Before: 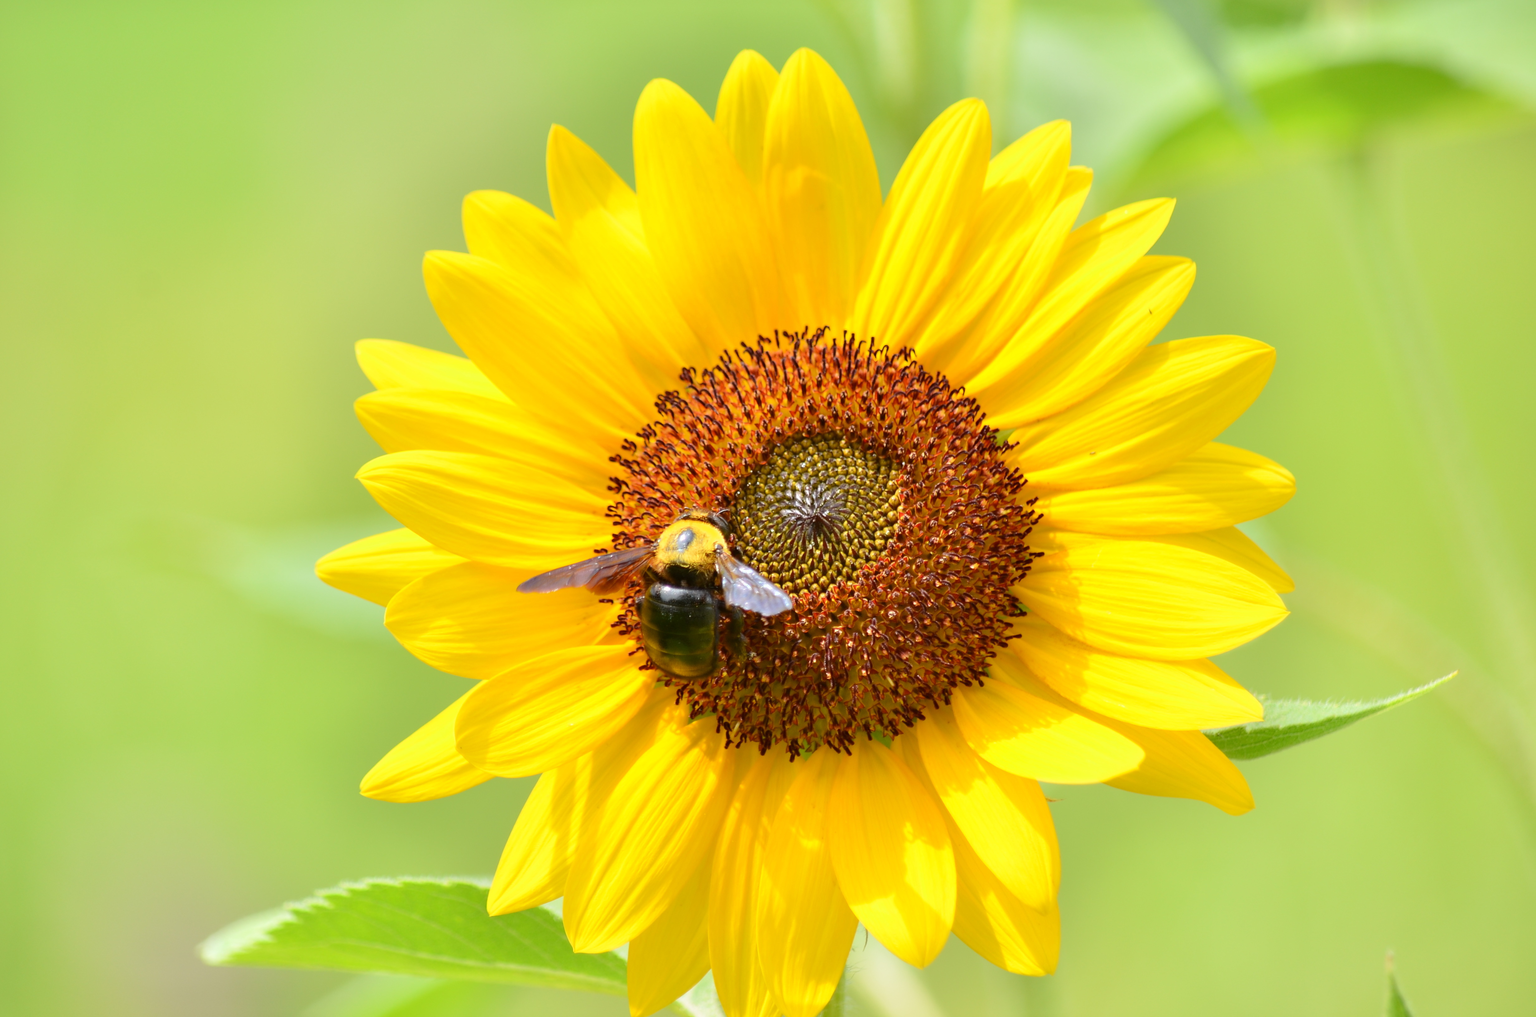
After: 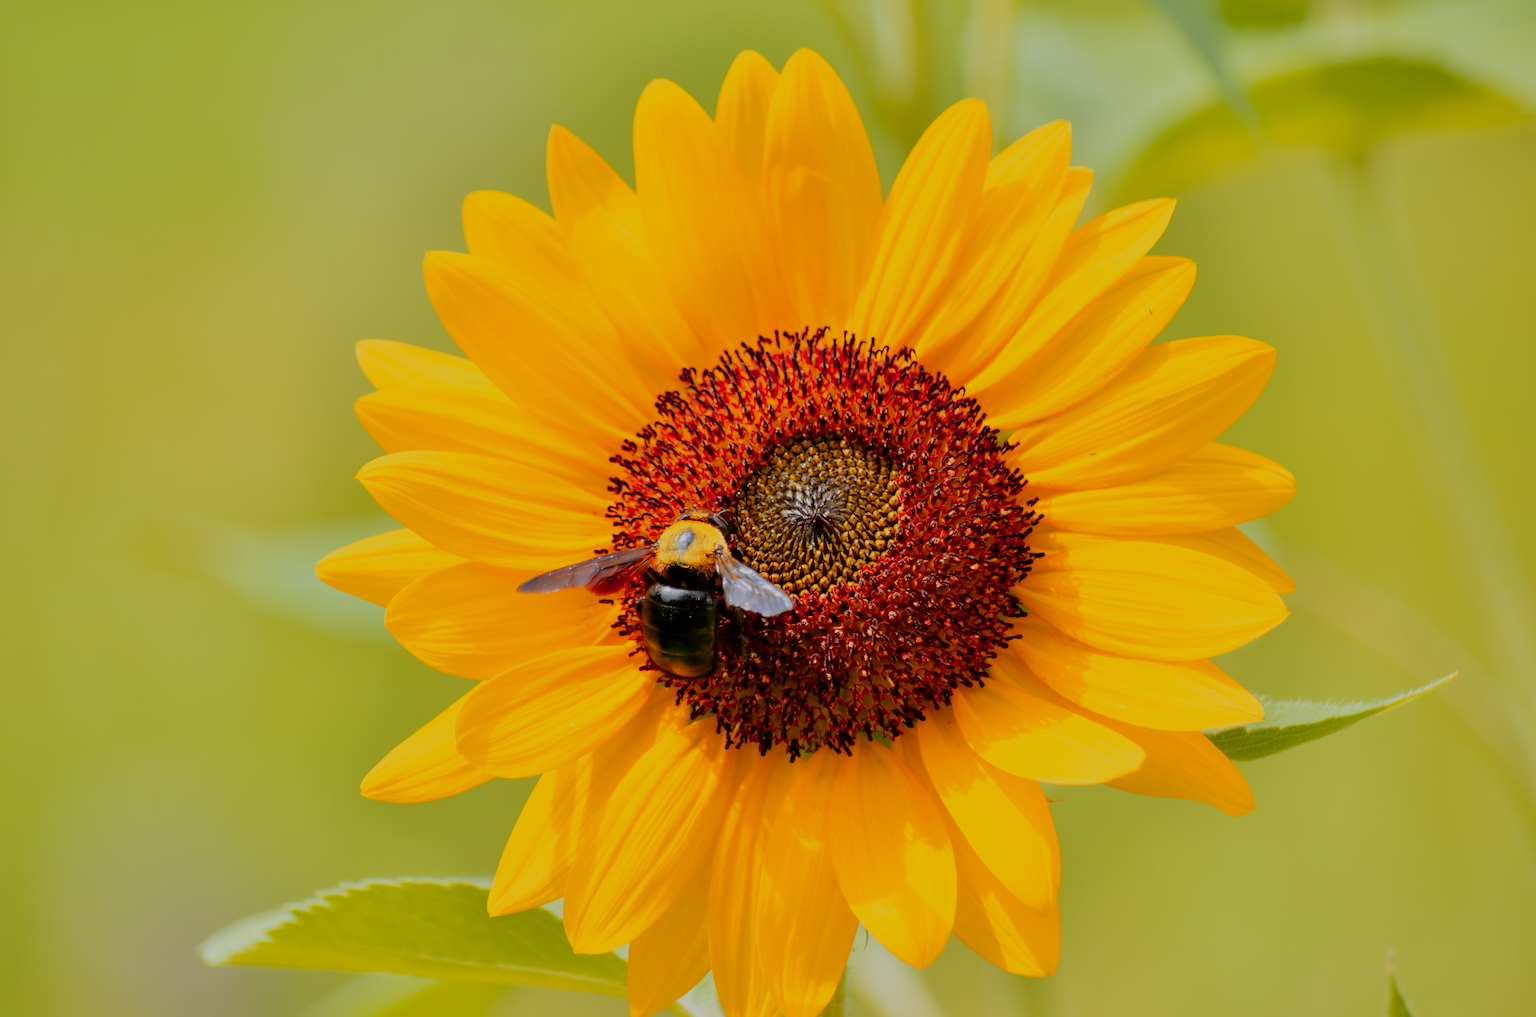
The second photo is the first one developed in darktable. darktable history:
color zones: curves: ch1 [(0.239, 0.552) (0.75, 0.5)]; ch2 [(0.25, 0.462) (0.749, 0.457)], mix 25.94%
filmic rgb: middle gray luminance 29%, black relative exposure -10.3 EV, white relative exposure 5.5 EV, threshold 6 EV, target black luminance 0%, hardness 3.95, latitude 2.04%, contrast 1.132, highlights saturation mix 5%, shadows ↔ highlights balance 15.11%, preserve chrominance no, color science v3 (2019), use custom middle-gray values true, iterations of high-quality reconstruction 0, enable highlight reconstruction true
